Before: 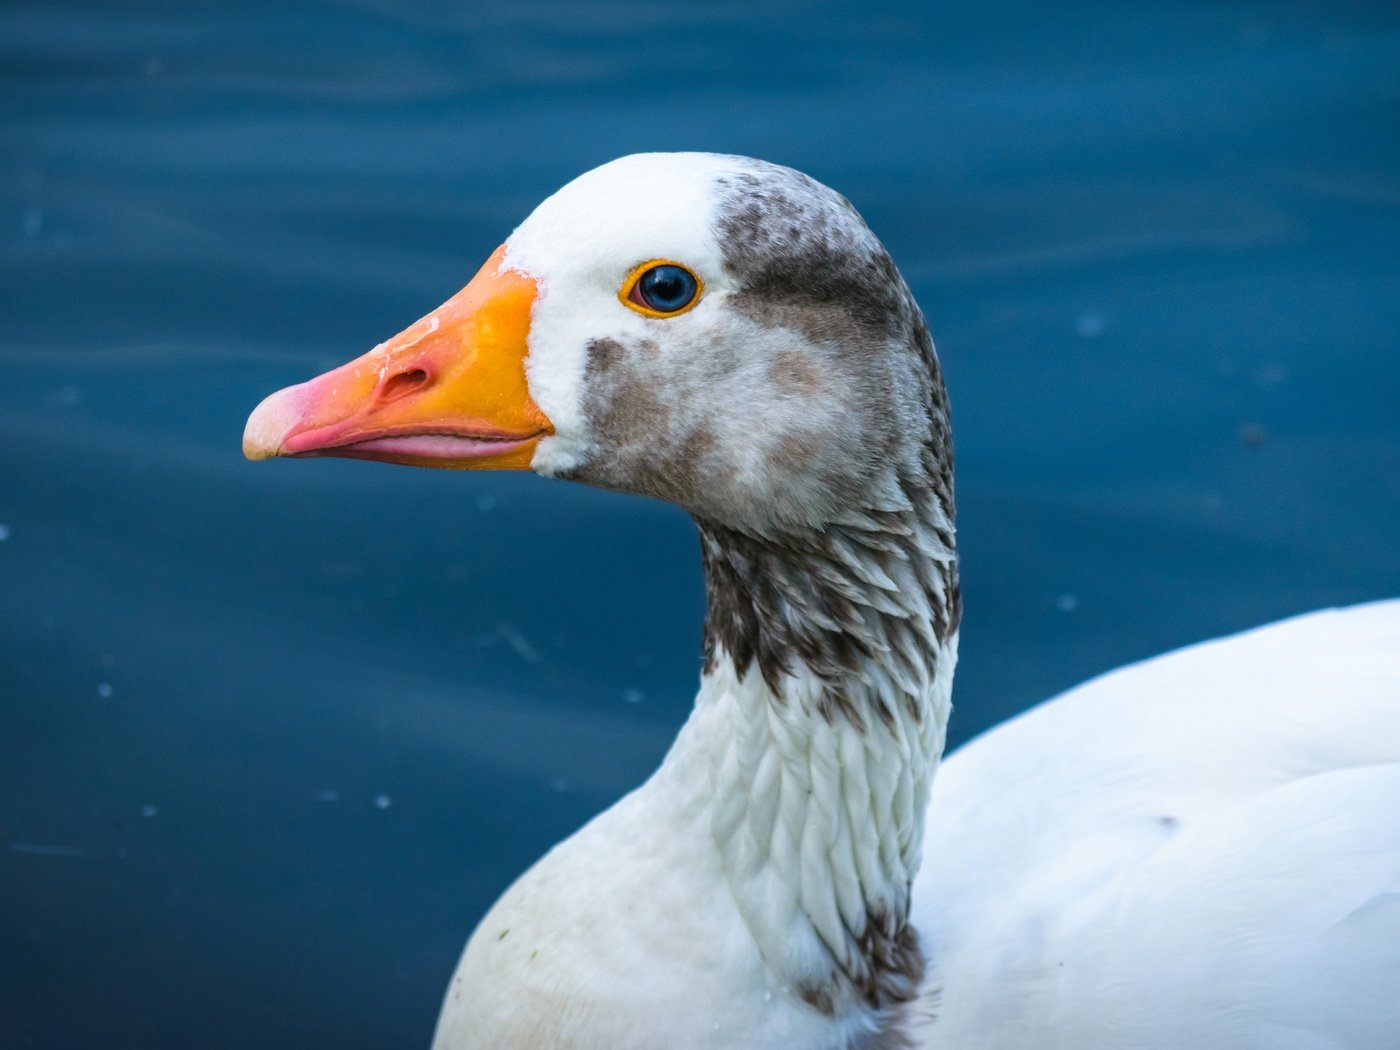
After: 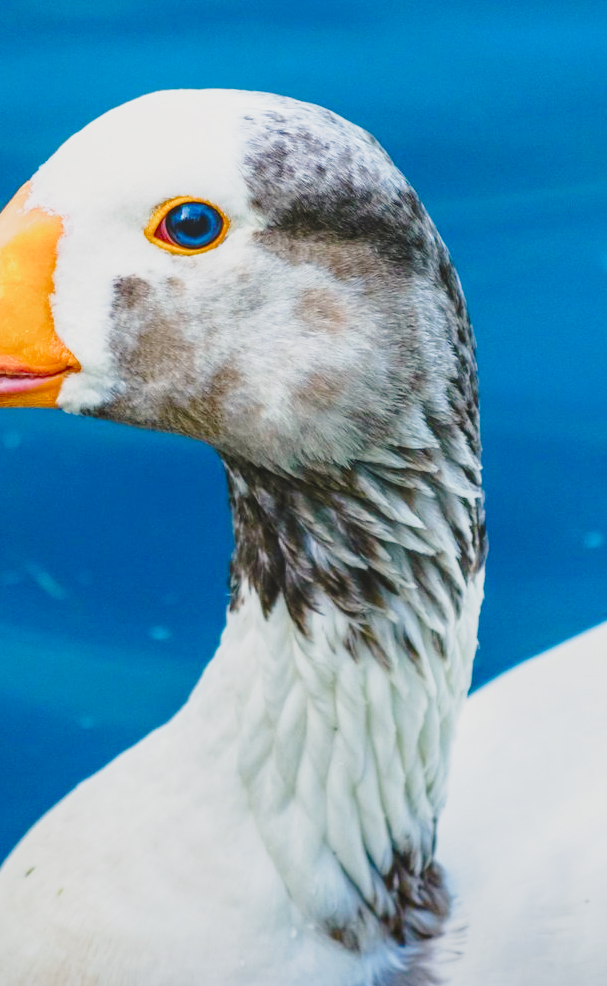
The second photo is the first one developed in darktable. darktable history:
local contrast: on, module defaults
crop: left 33.871%, top 6.077%, right 22.77%
contrast brightness saturation: contrast -0.195, saturation 0.188
base curve: curves: ch0 [(0, 0) (0.028, 0.03) (0.121, 0.232) (0.46, 0.748) (0.859, 0.968) (1, 1)], preserve colors none
color balance rgb: highlights gain › chroma 2.021%, highlights gain › hue 73.95°, perceptual saturation grading › global saturation 0.406%, perceptual saturation grading › highlights -30.507%, perceptual saturation grading › shadows 19.964%, global vibrance 9.706%
